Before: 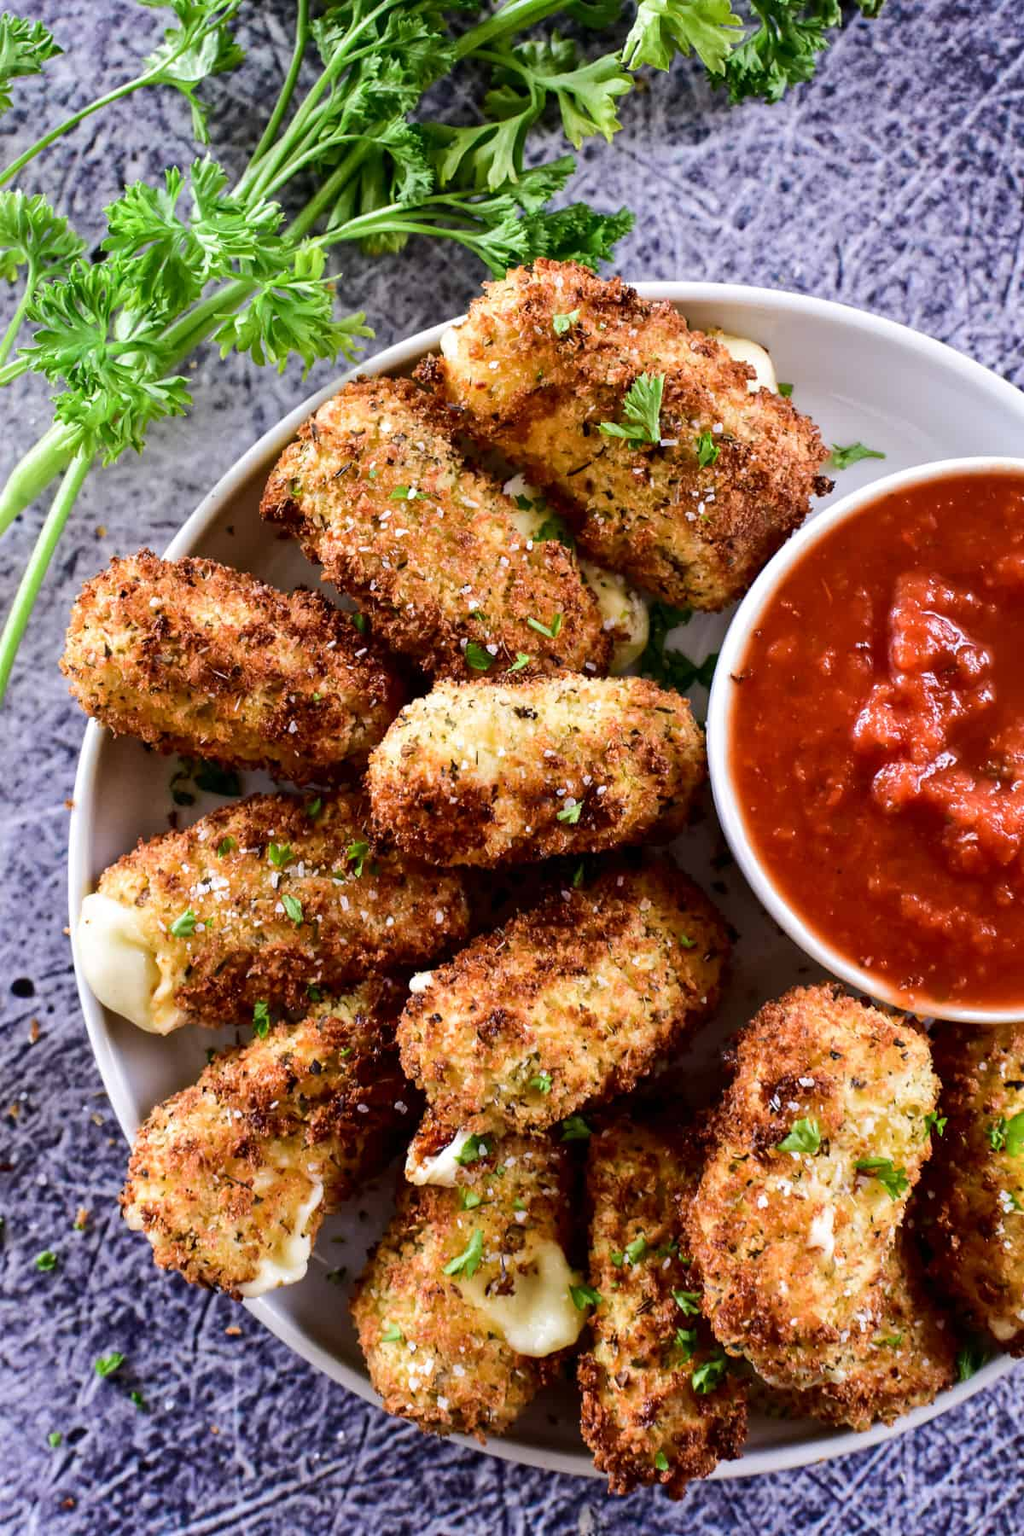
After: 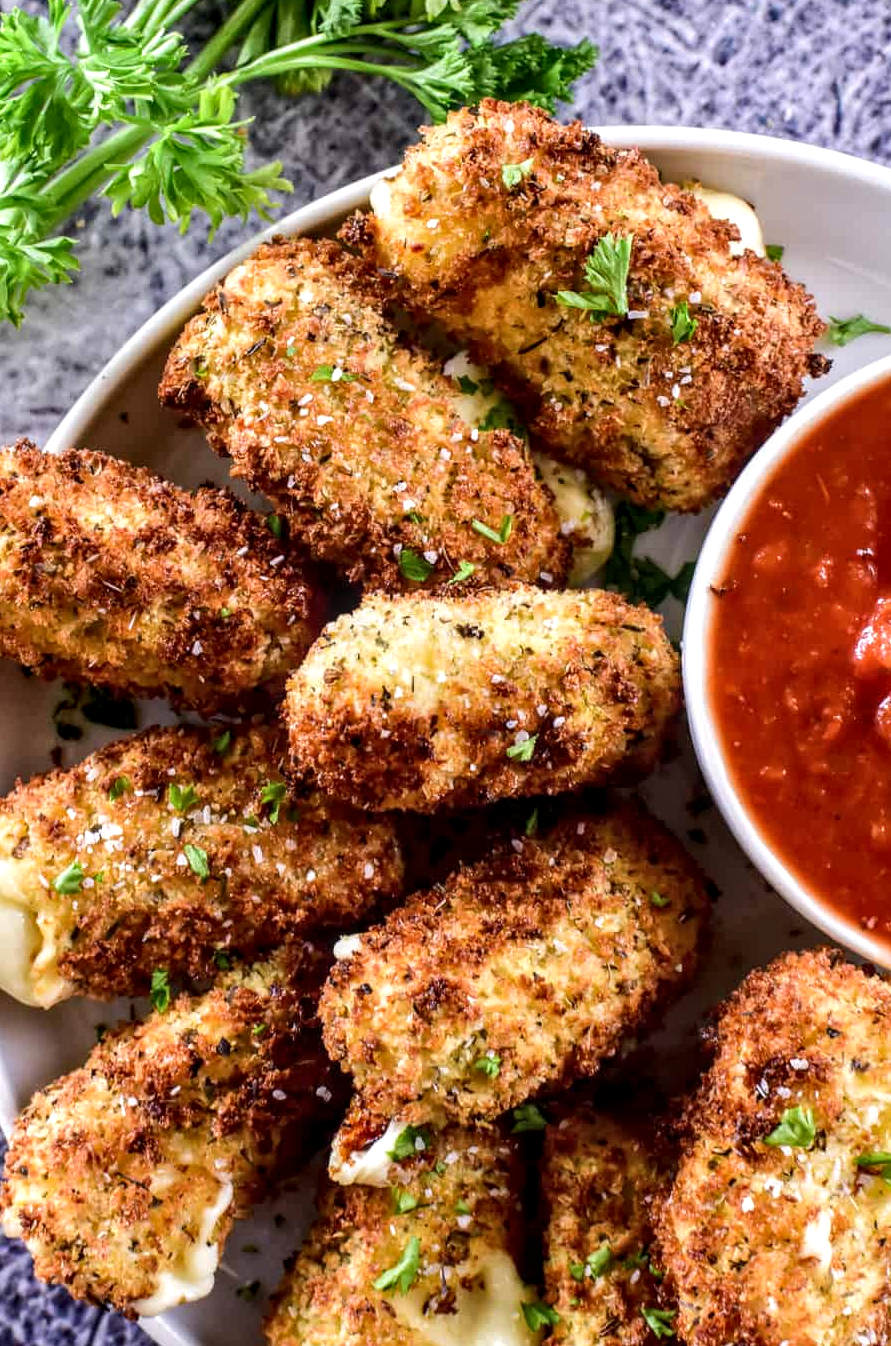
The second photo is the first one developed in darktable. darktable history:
crop and rotate: left 12.208%, top 11.348%, right 13.466%, bottom 13.827%
local contrast: detail 130%
exposure: exposure 0.124 EV, compensate highlight preservation false
